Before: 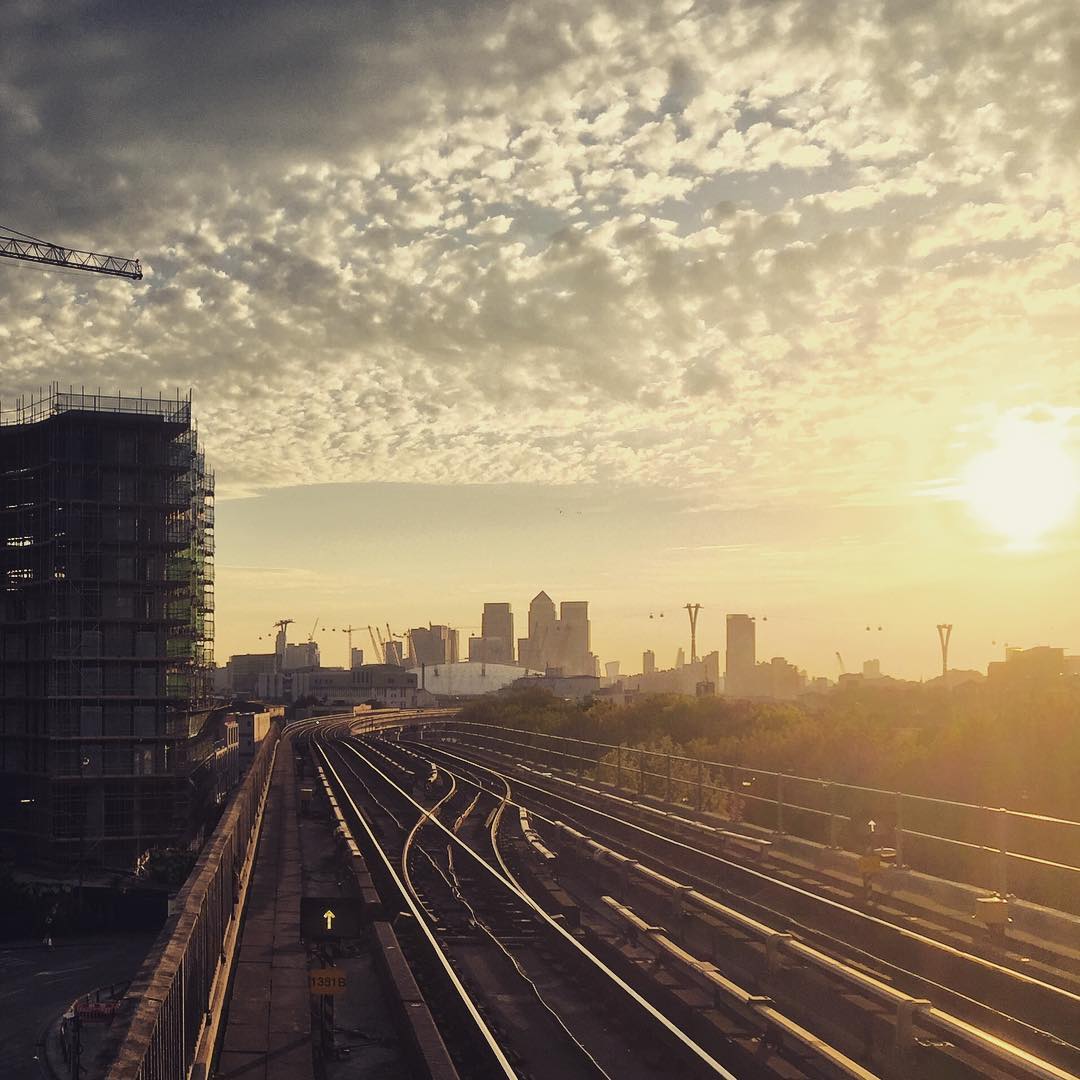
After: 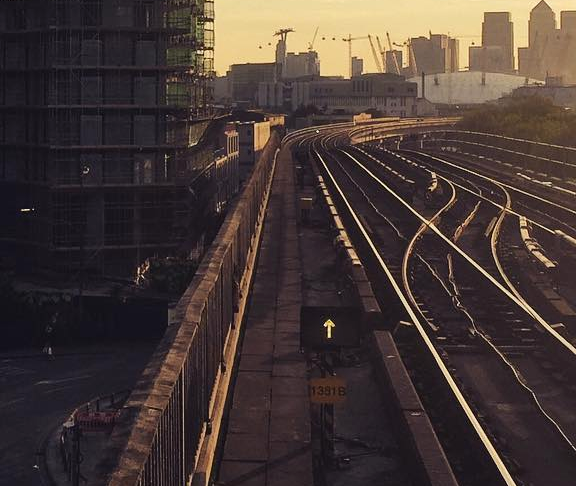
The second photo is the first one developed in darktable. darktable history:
white balance: emerald 1
levels: levels [0, 0.474, 0.947]
crop and rotate: top 54.778%, right 46.61%, bottom 0.159%
